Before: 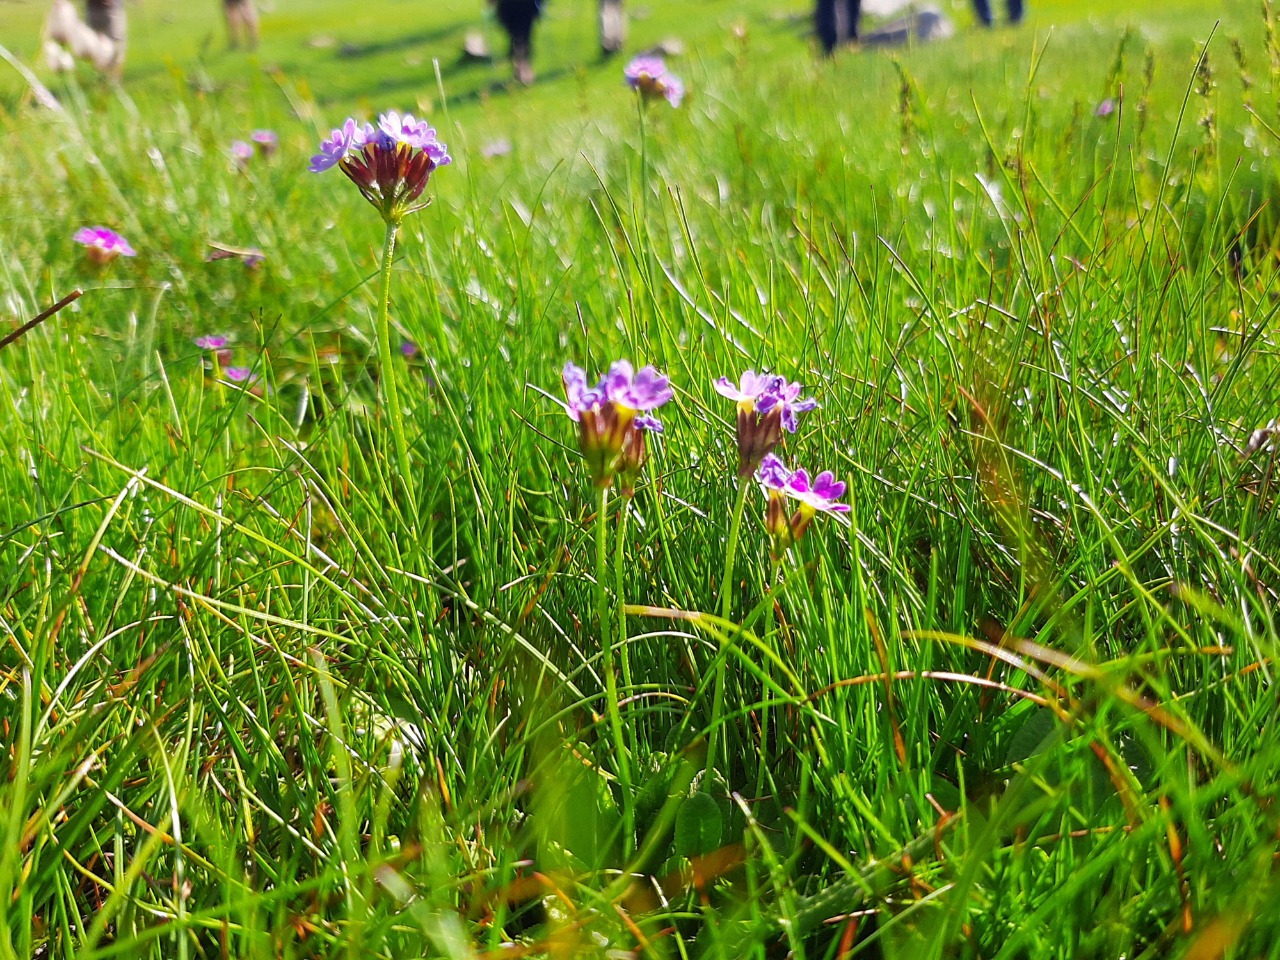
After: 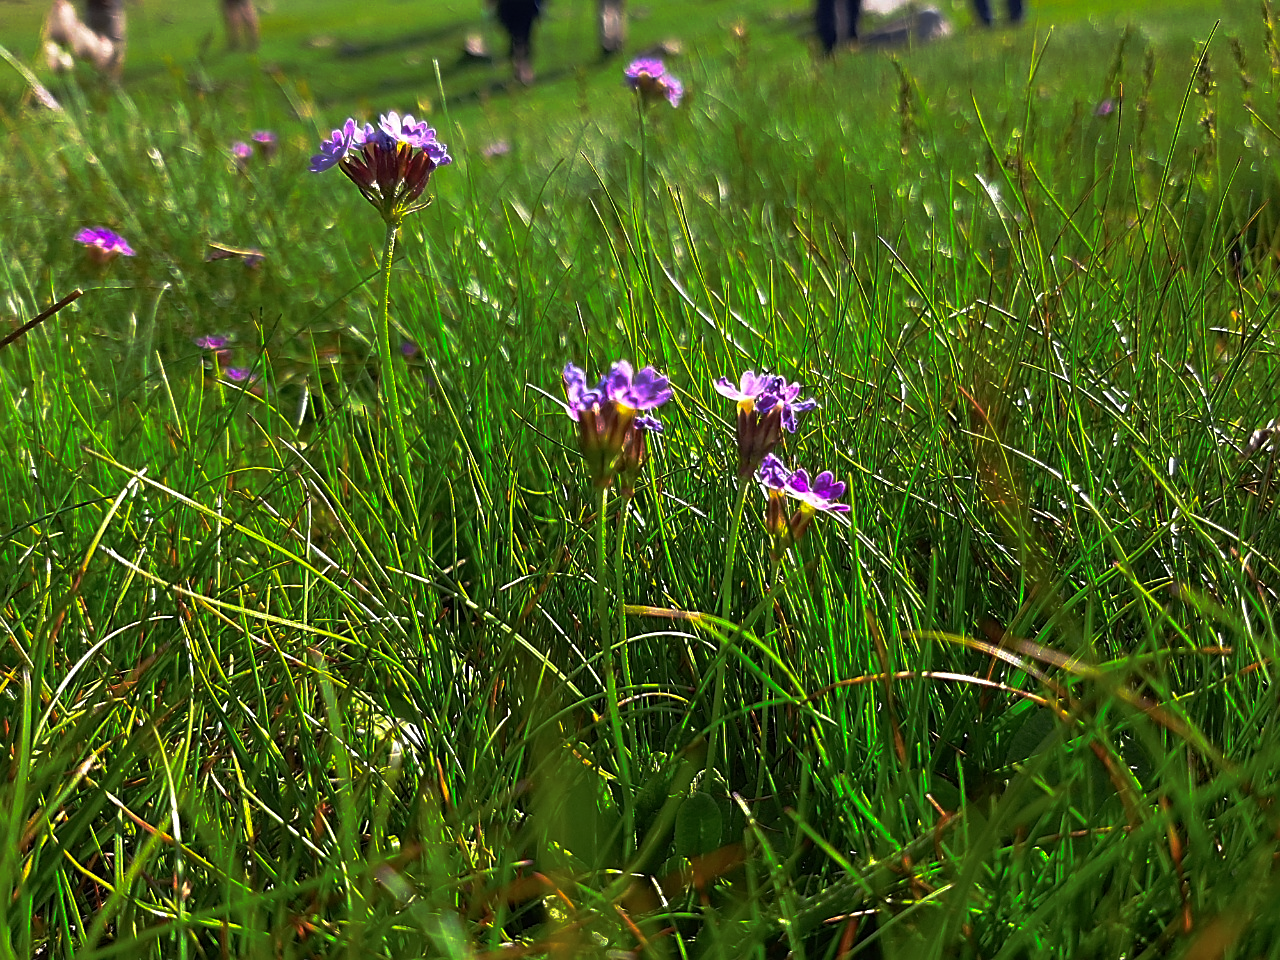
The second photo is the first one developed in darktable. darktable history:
sharpen: on, module defaults
base curve: curves: ch0 [(0, 0) (0.564, 0.291) (0.802, 0.731) (1, 1)], preserve colors none
